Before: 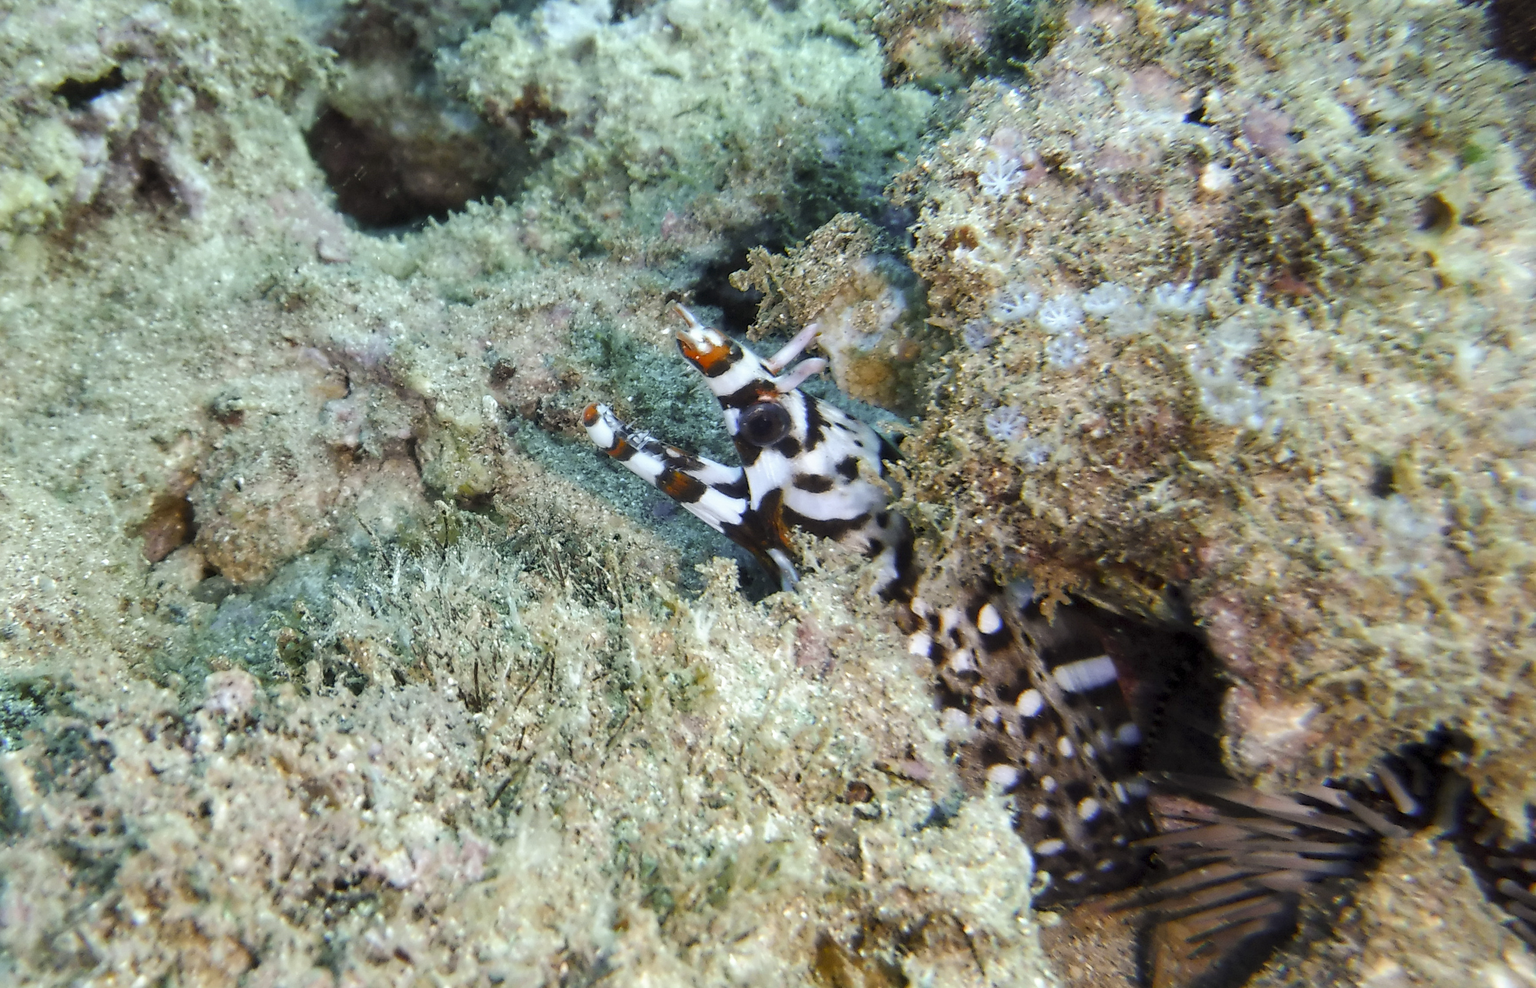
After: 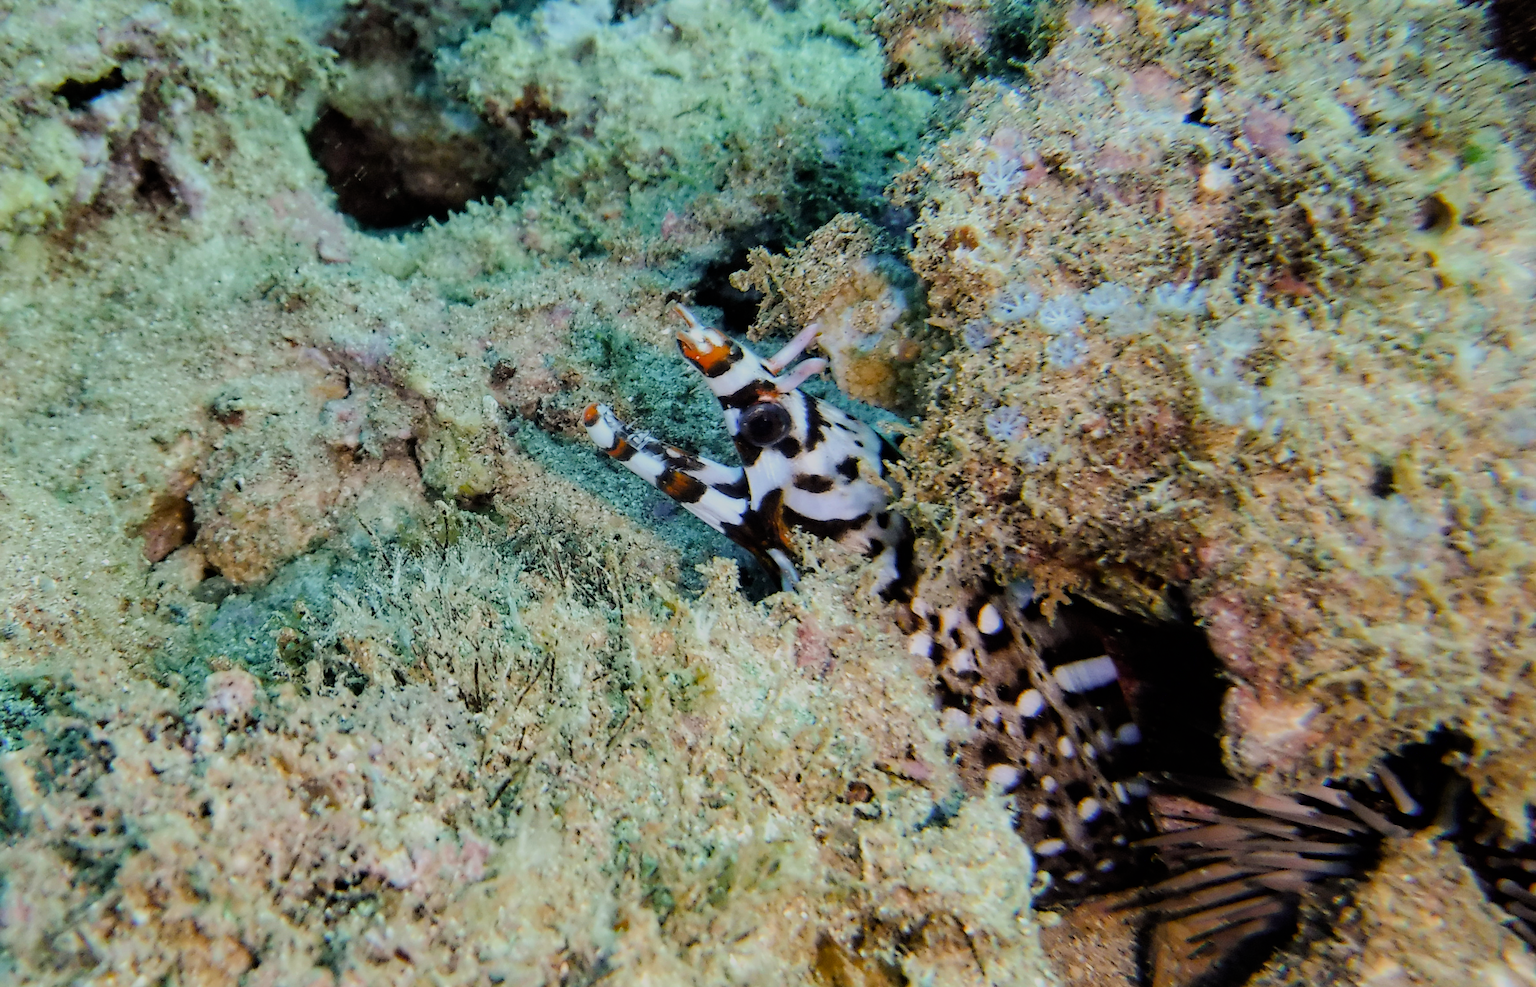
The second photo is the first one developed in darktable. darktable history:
filmic rgb: black relative exposure -7.15 EV, white relative exposure 5.36 EV, hardness 3.02, color science v6 (2022)
white balance: emerald 1
haze removal: strength 0.29, distance 0.25, compatibility mode true, adaptive false
